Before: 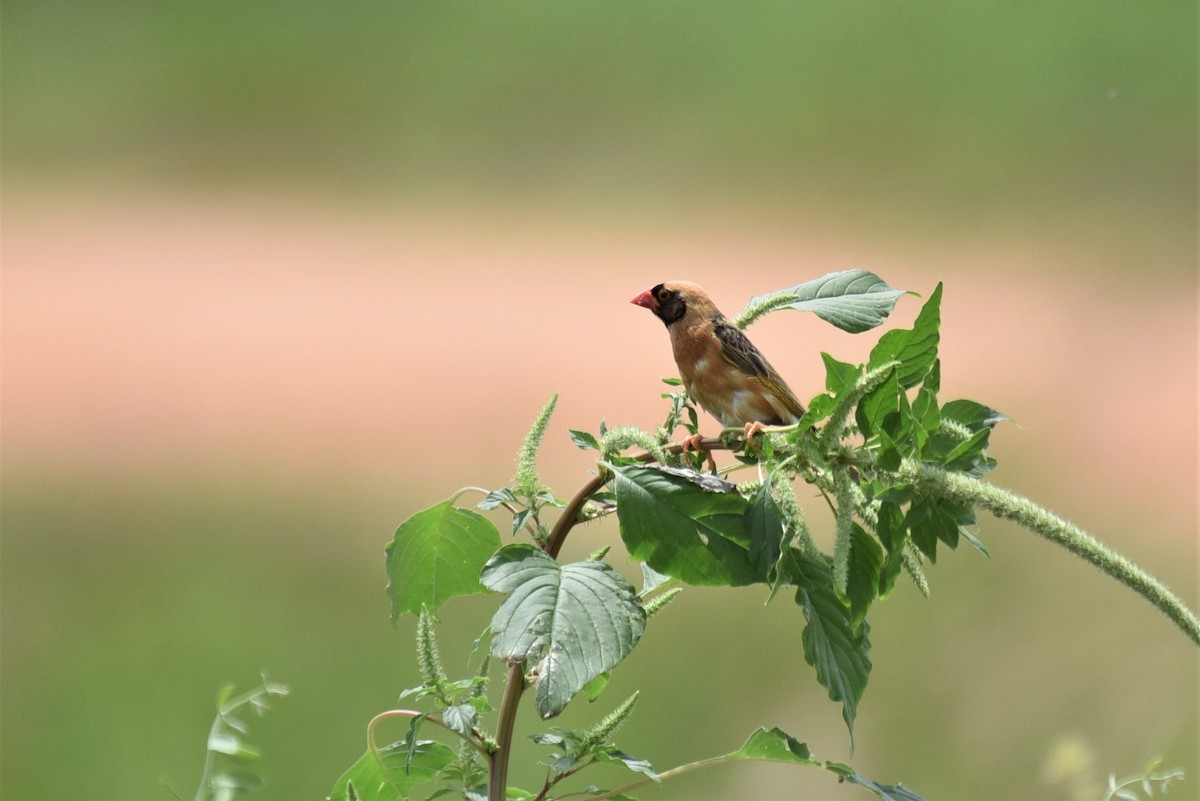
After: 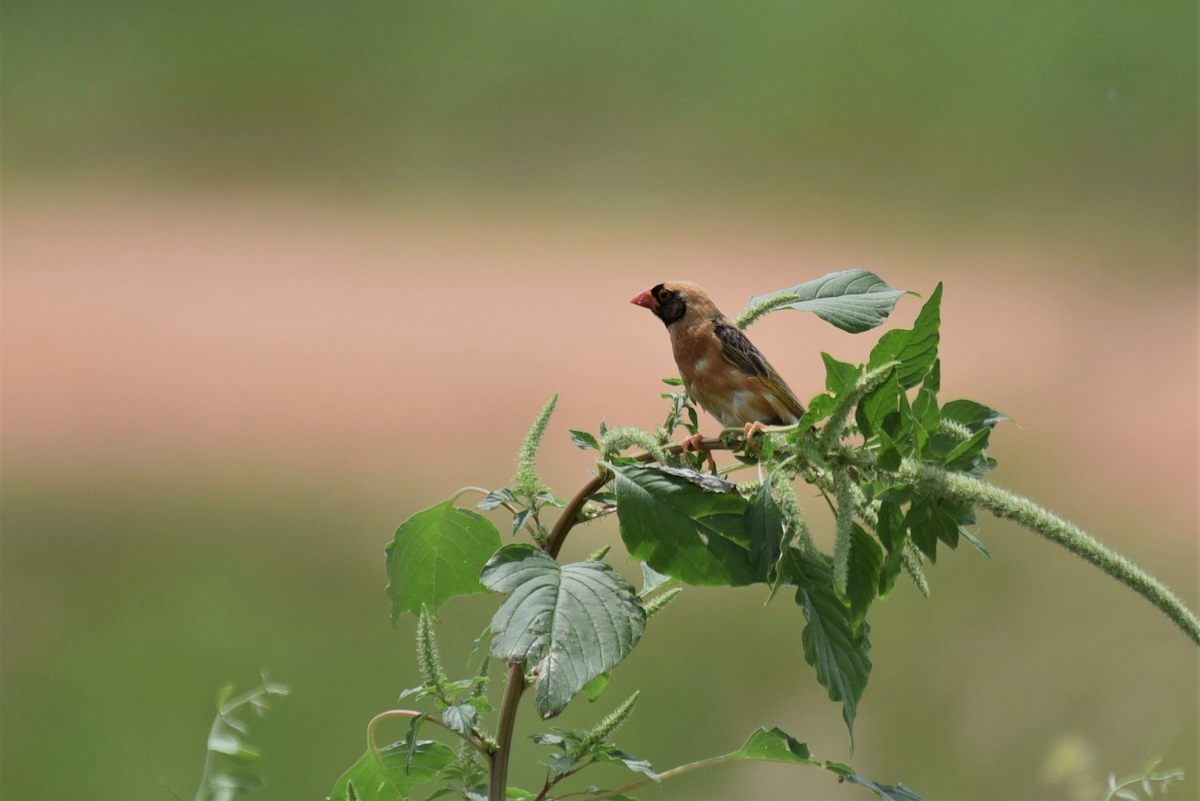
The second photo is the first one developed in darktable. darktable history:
exposure: exposure -0.486 EV, compensate exposure bias true, compensate highlight preservation false
